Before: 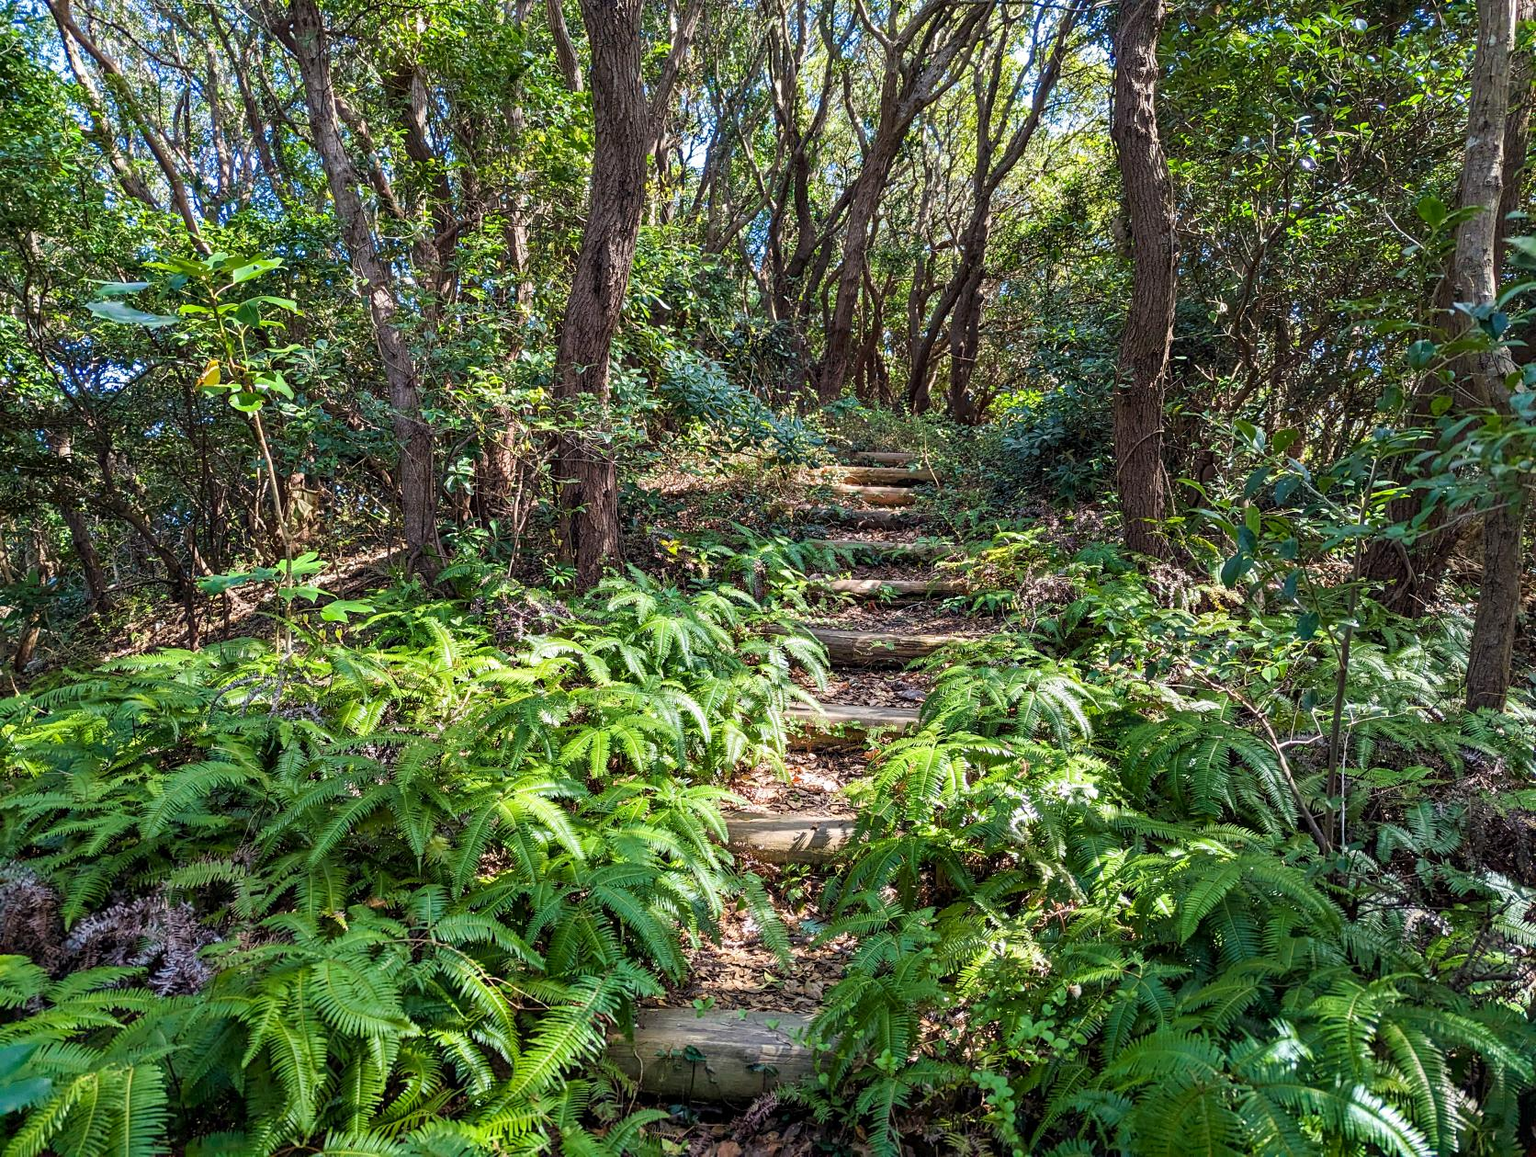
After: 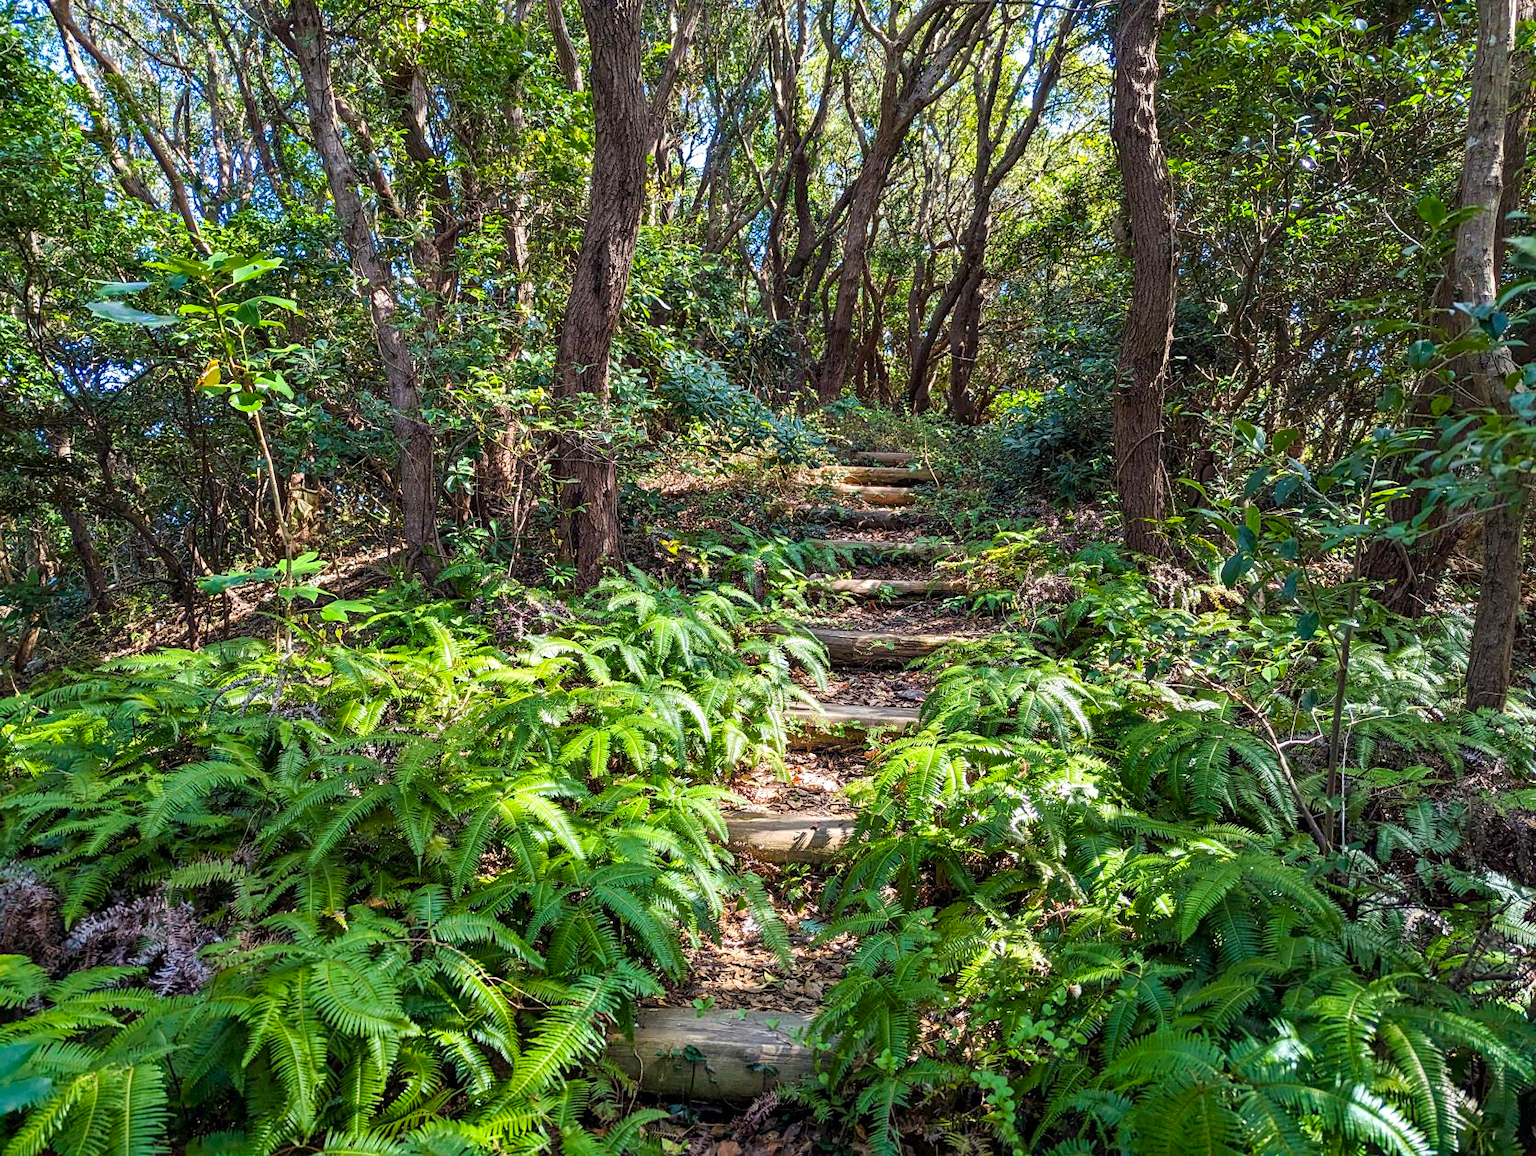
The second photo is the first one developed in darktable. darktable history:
color balance rgb: perceptual saturation grading › global saturation 10%, global vibrance 10%
exposure: exposure 0.081 EV, compensate highlight preservation false
